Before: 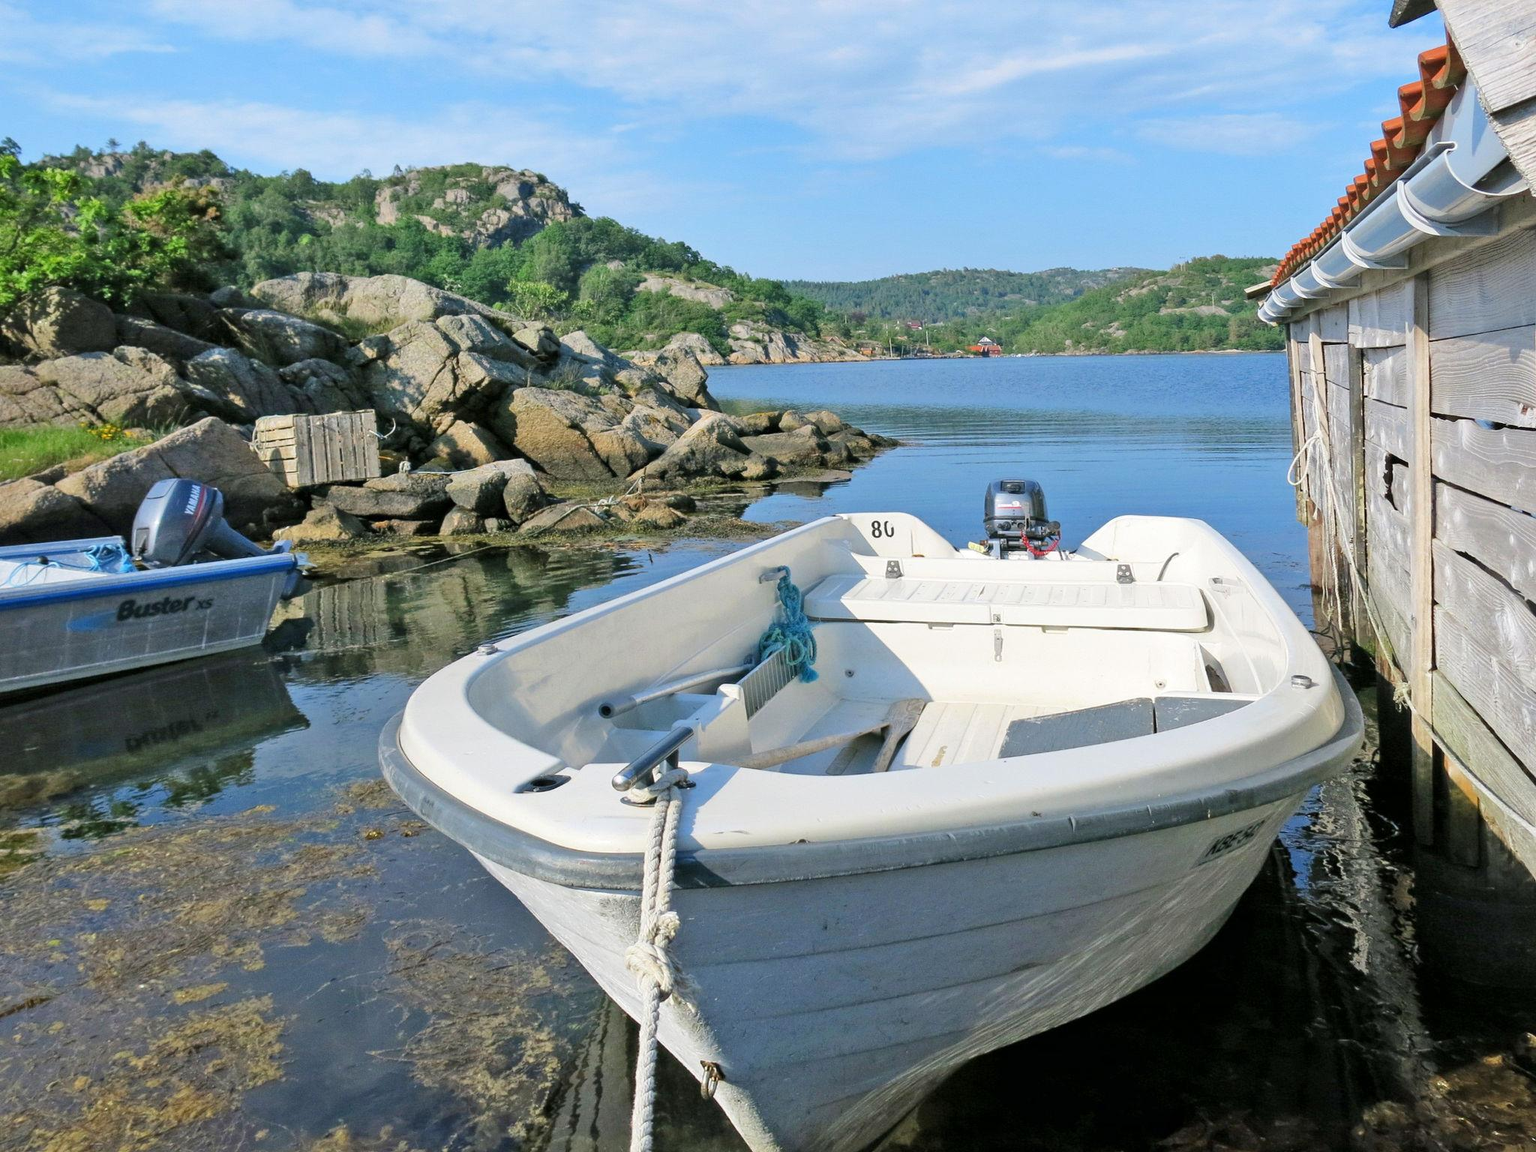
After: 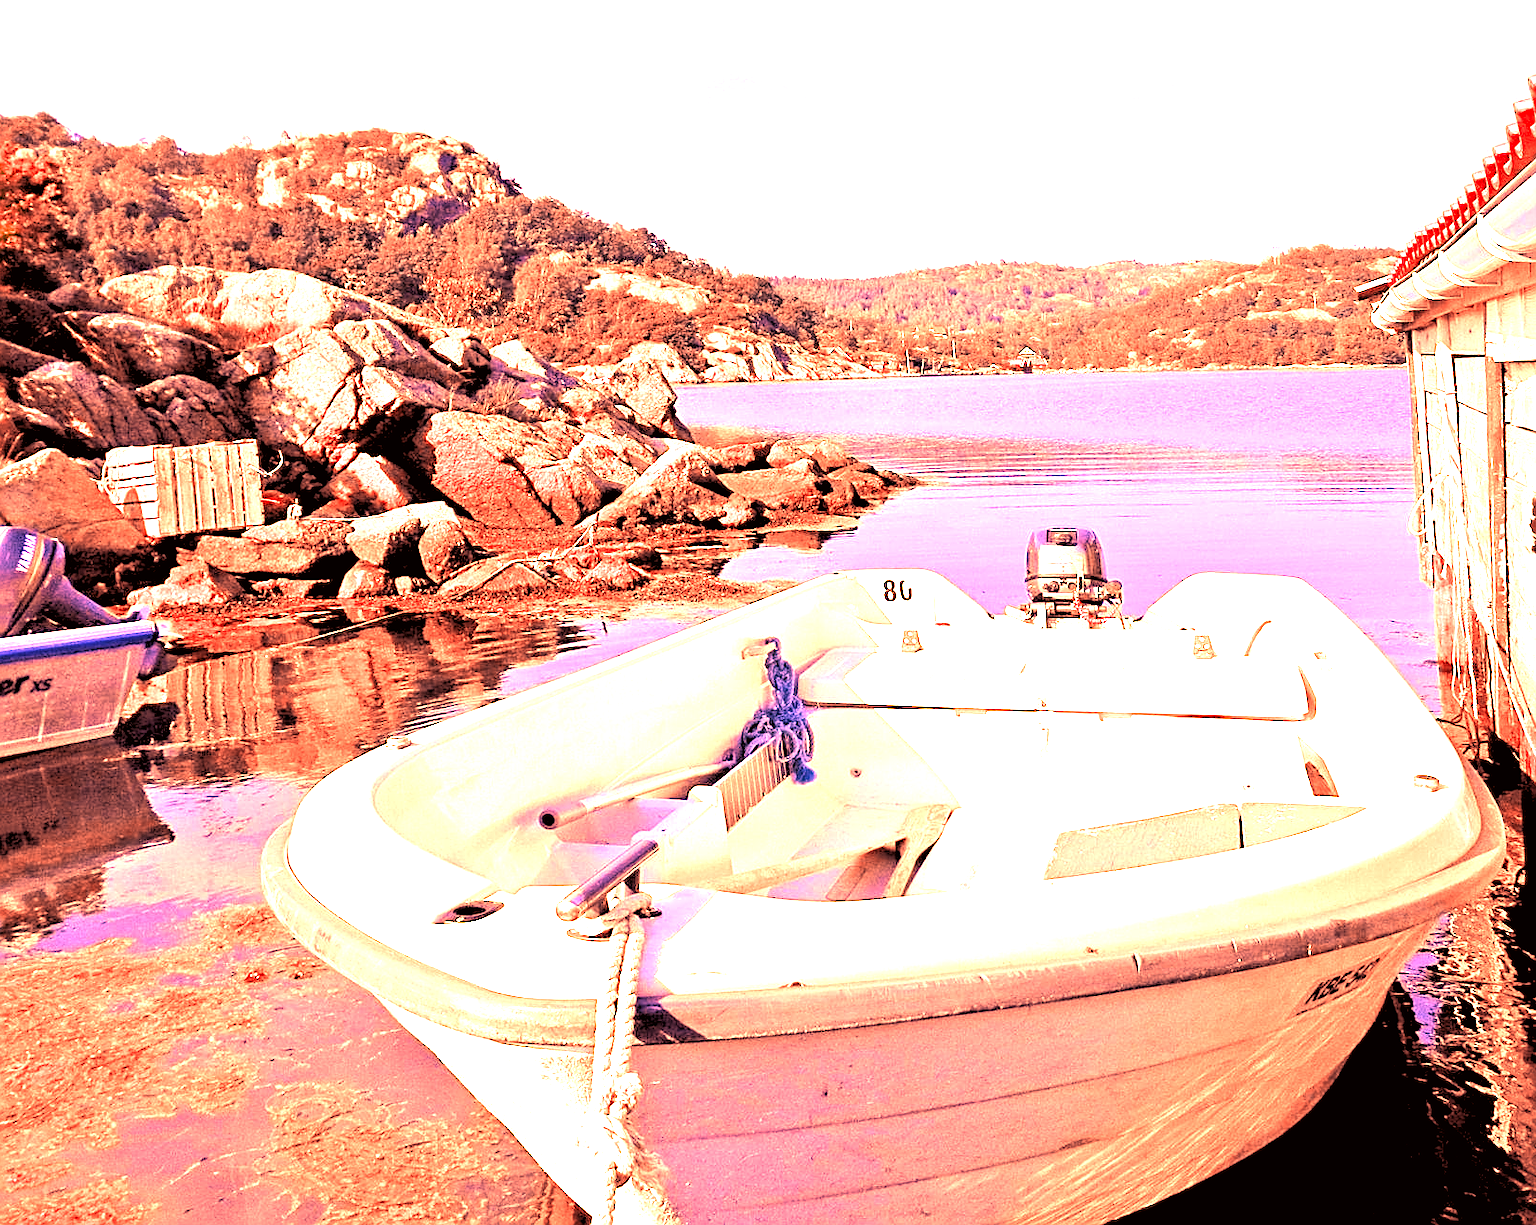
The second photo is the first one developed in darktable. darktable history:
white balance: red 4.26, blue 1.802
rgb levels: levels [[0.034, 0.472, 0.904], [0, 0.5, 1], [0, 0.5, 1]]
color correction: highlights a* -2.73, highlights b* -2.09, shadows a* 2.41, shadows b* 2.73
sharpen: on, module defaults
crop: left 11.225%, top 5.381%, right 9.565%, bottom 10.314%
color zones: curves: ch0 [(0, 0.5) (0.125, 0.4) (0.25, 0.5) (0.375, 0.4) (0.5, 0.4) (0.625, 0.35) (0.75, 0.35) (0.875, 0.5)]; ch1 [(0, 0.35) (0.125, 0.45) (0.25, 0.35) (0.375, 0.35) (0.5, 0.35) (0.625, 0.35) (0.75, 0.45) (0.875, 0.35)]; ch2 [(0, 0.6) (0.125, 0.5) (0.25, 0.5) (0.375, 0.6) (0.5, 0.6) (0.625, 0.5) (0.75, 0.5) (0.875, 0.5)]
